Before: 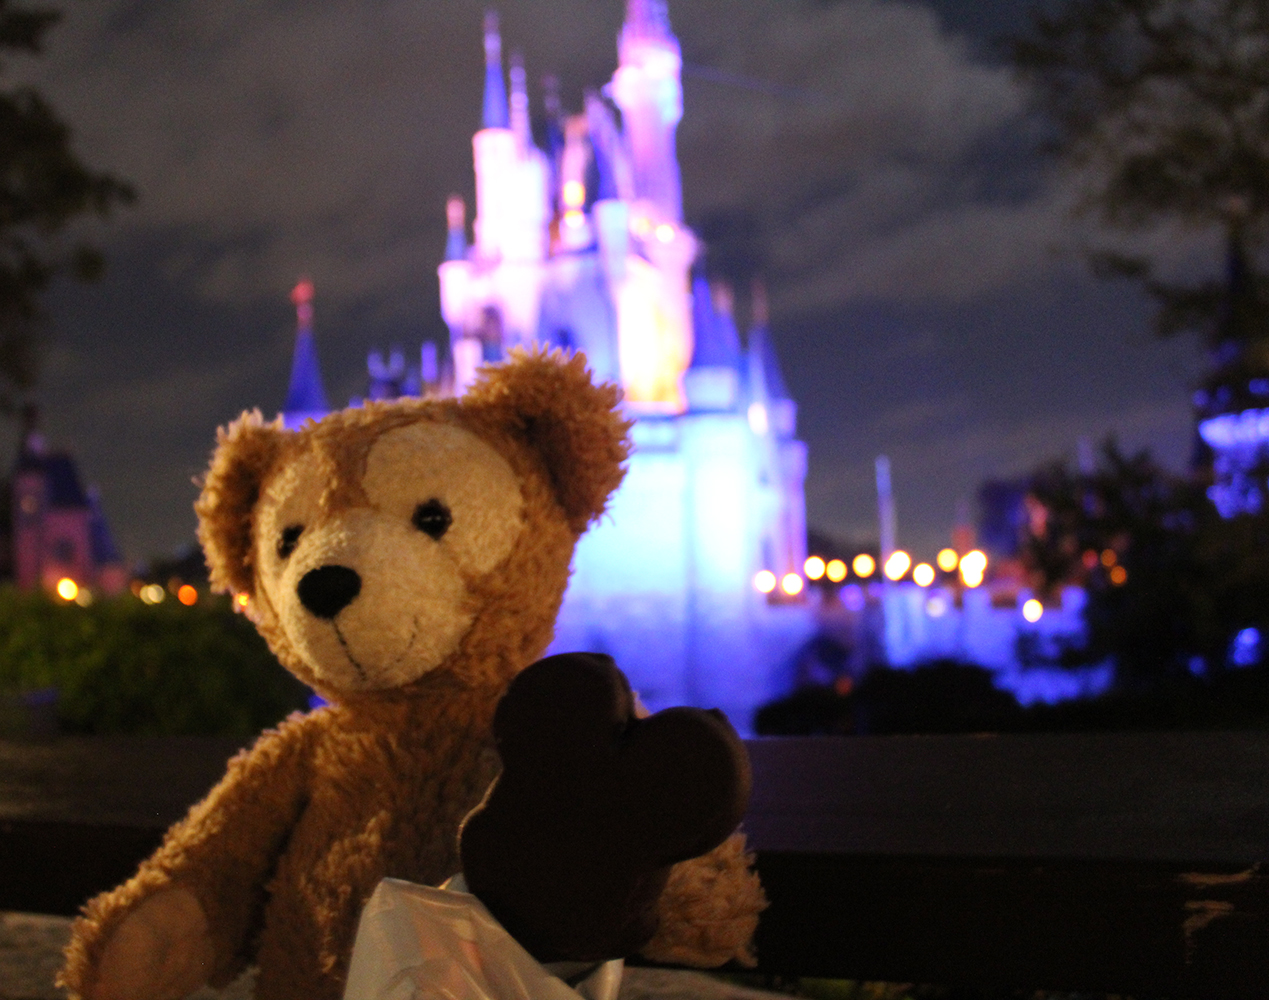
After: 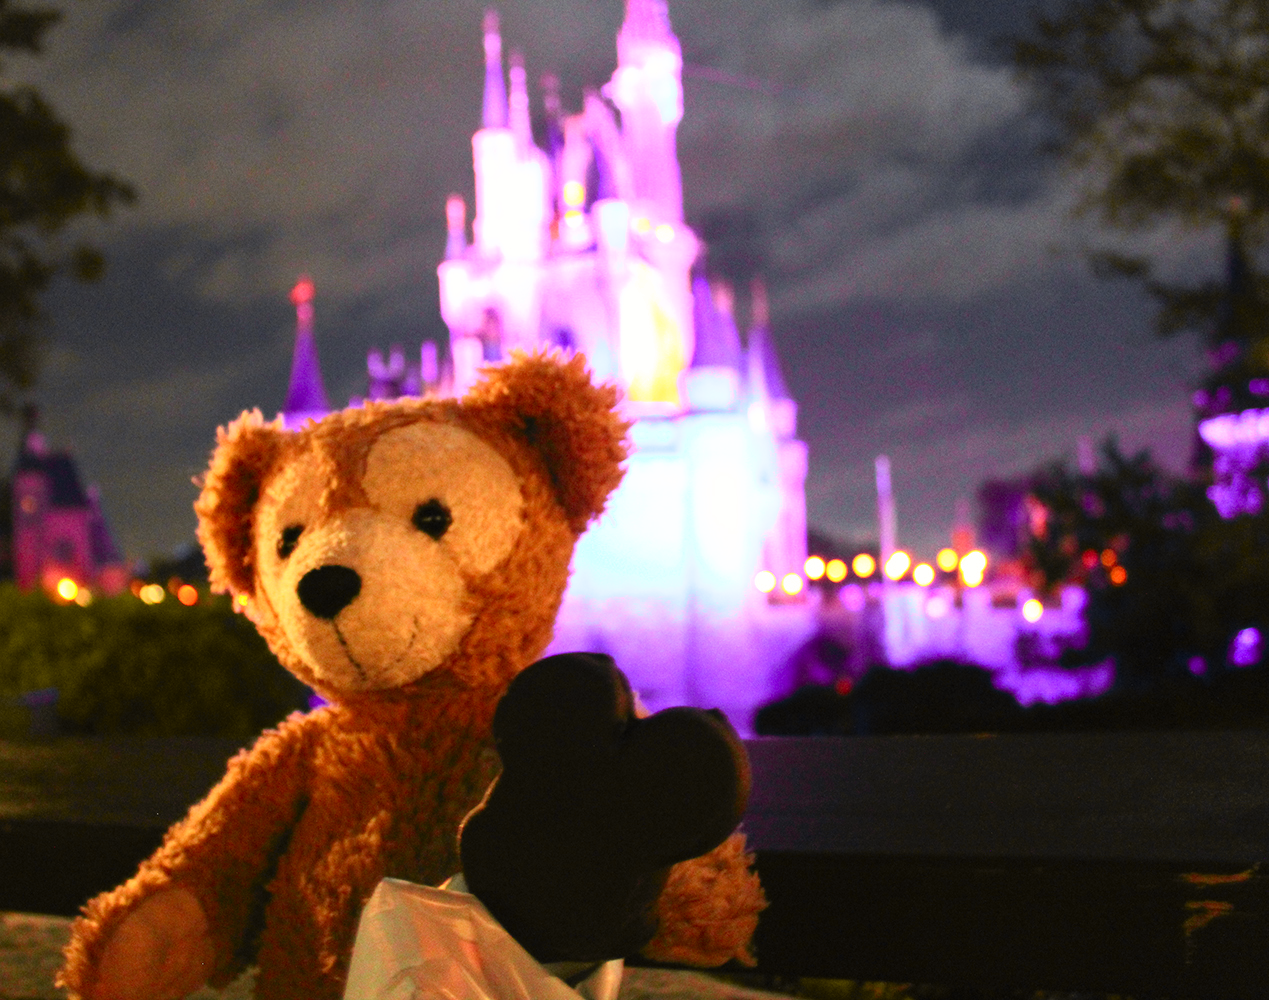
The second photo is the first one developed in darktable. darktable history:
tone curve: curves: ch0 [(0, 0.017) (0.259, 0.344) (0.593, 0.778) (0.786, 0.931) (1, 0.999)]; ch1 [(0, 0) (0.405, 0.387) (0.442, 0.47) (0.492, 0.5) (0.511, 0.503) (0.548, 0.596) (0.7, 0.795) (1, 1)]; ch2 [(0, 0) (0.411, 0.433) (0.5, 0.504) (0.535, 0.581) (1, 1)], color space Lab, independent channels, preserve colors none
